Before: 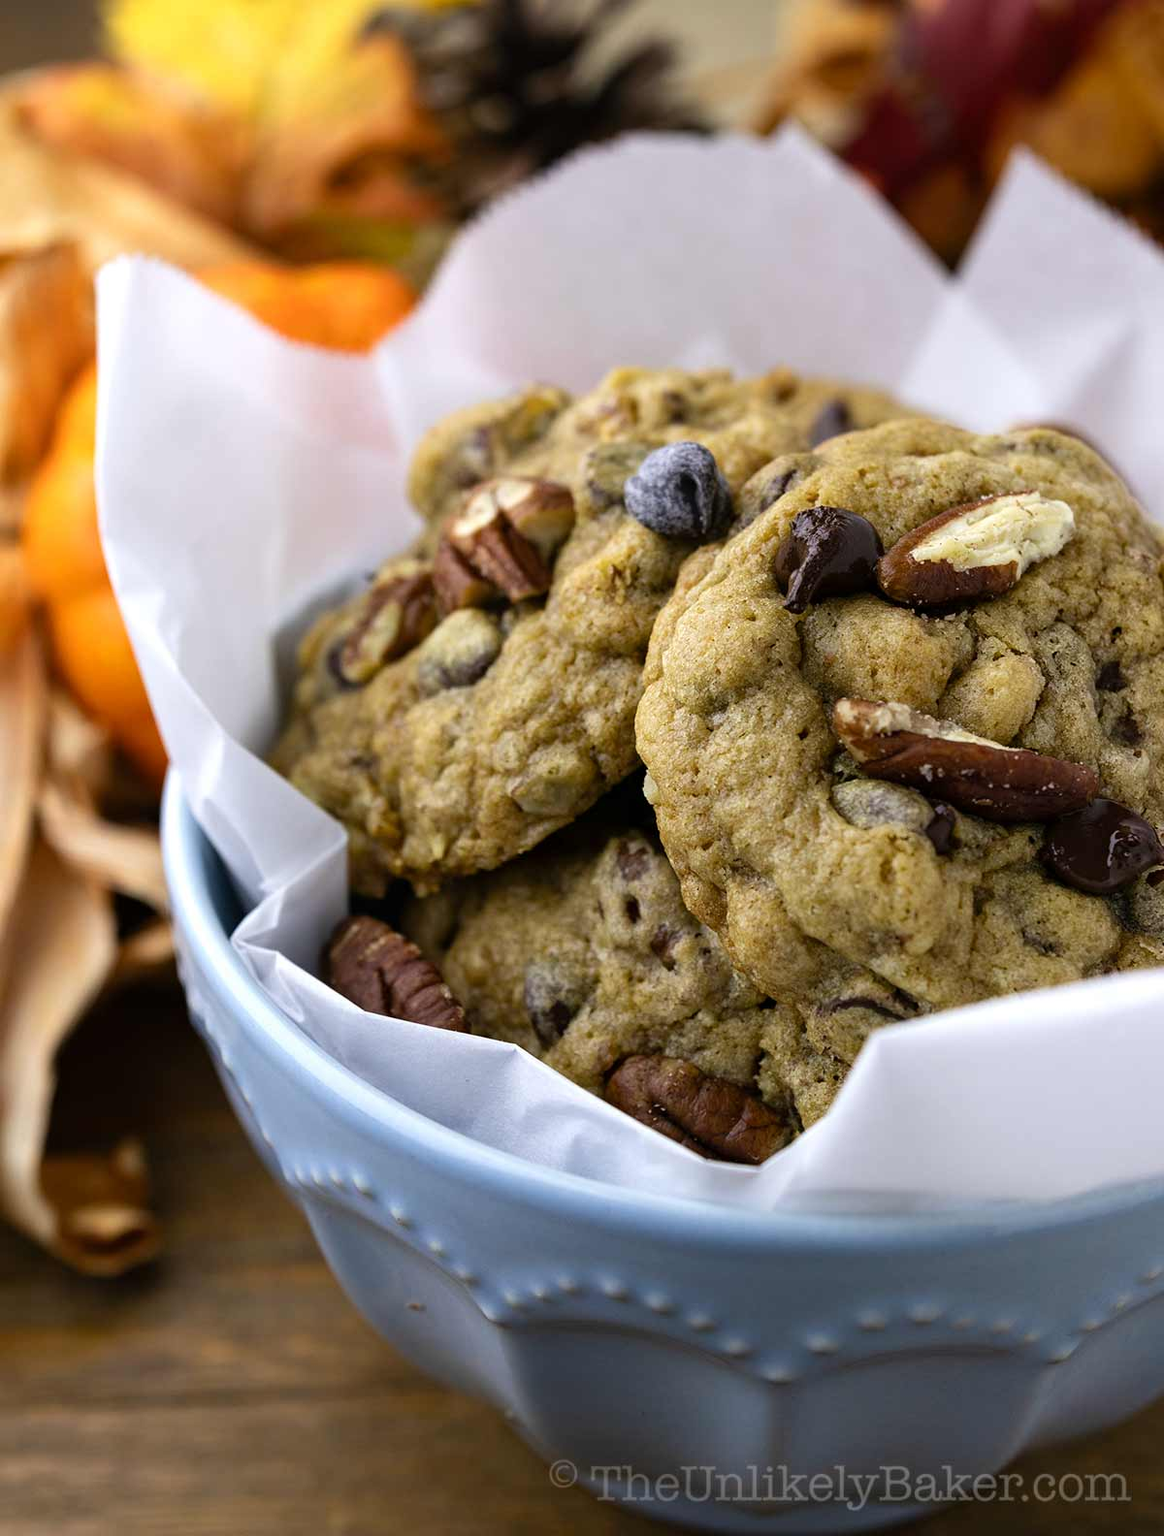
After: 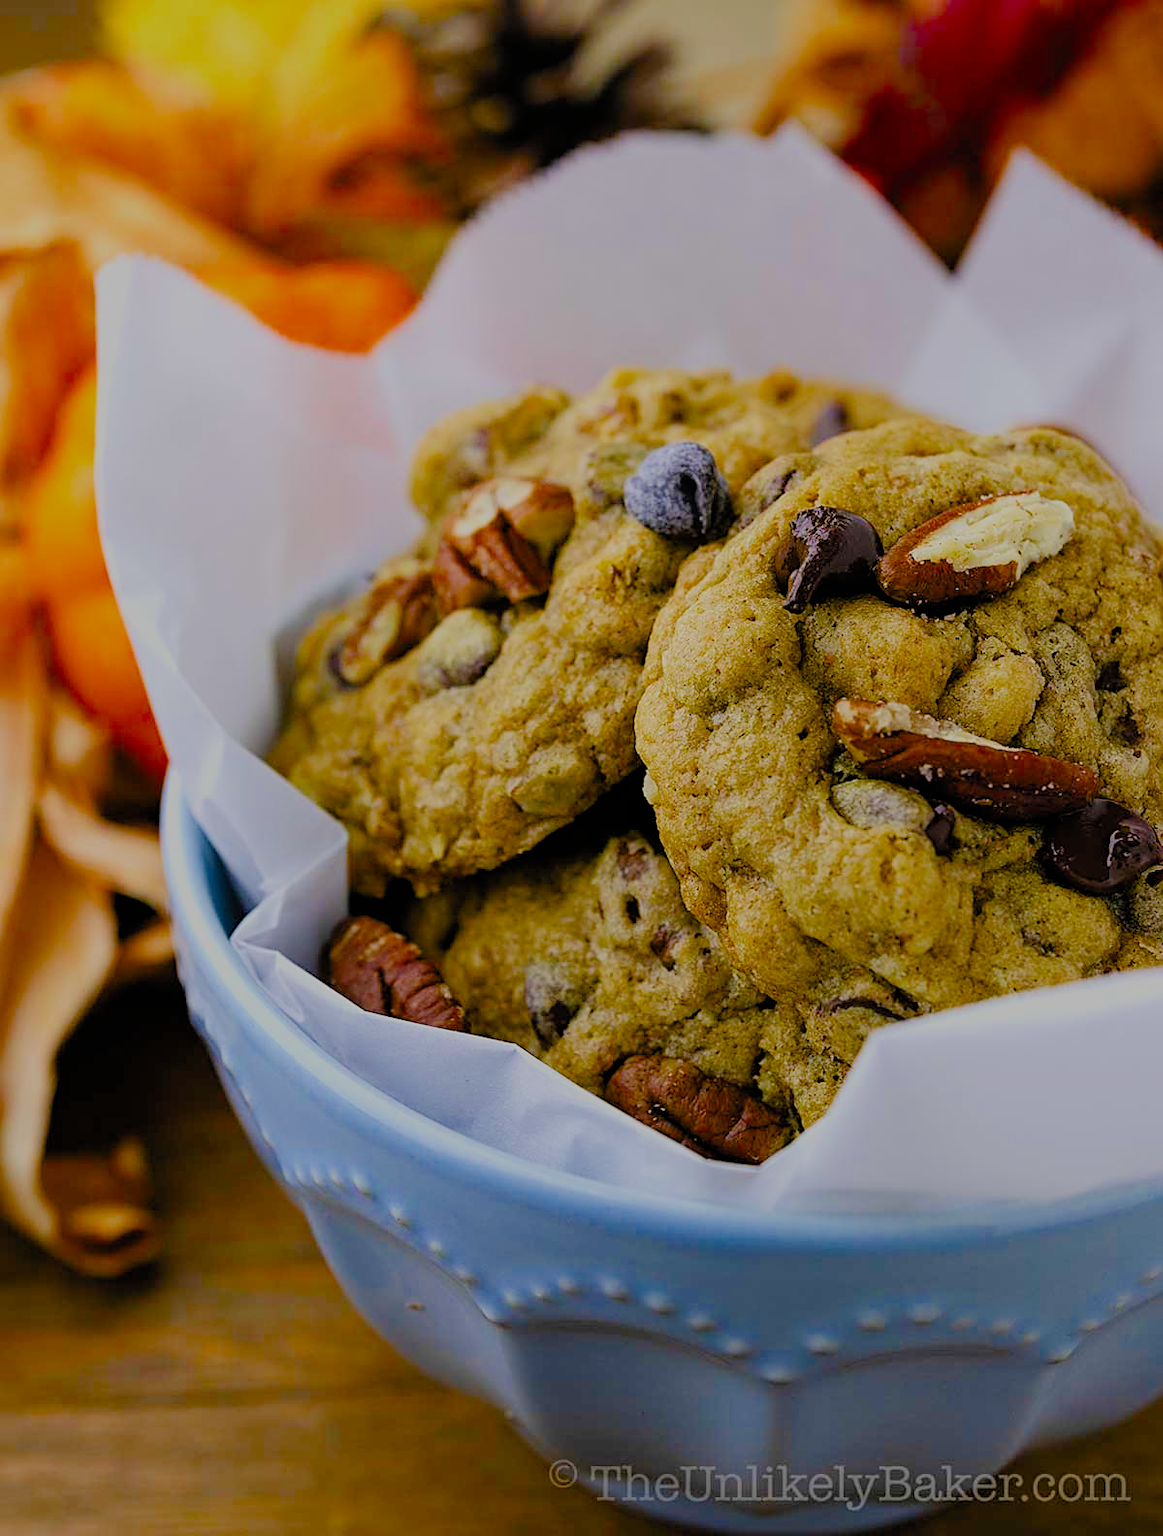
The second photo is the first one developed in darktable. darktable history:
filmic rgb: white relative exposure 8 EV, threshold 3 EV, hardness 2.44, latitude 10.07%, contrast 0.72, highlights saturation mix 10%, shadows ↔ highlights balance 1.38%, color science v4 (2020), enable highlight reconstruction true
sharpen: on, module defaults
color balance rgb: perceptual saturation grading › global saturation 20%, perceptual saturation grading › highlights -25%, perceptual saturation grading › shadows 50%
